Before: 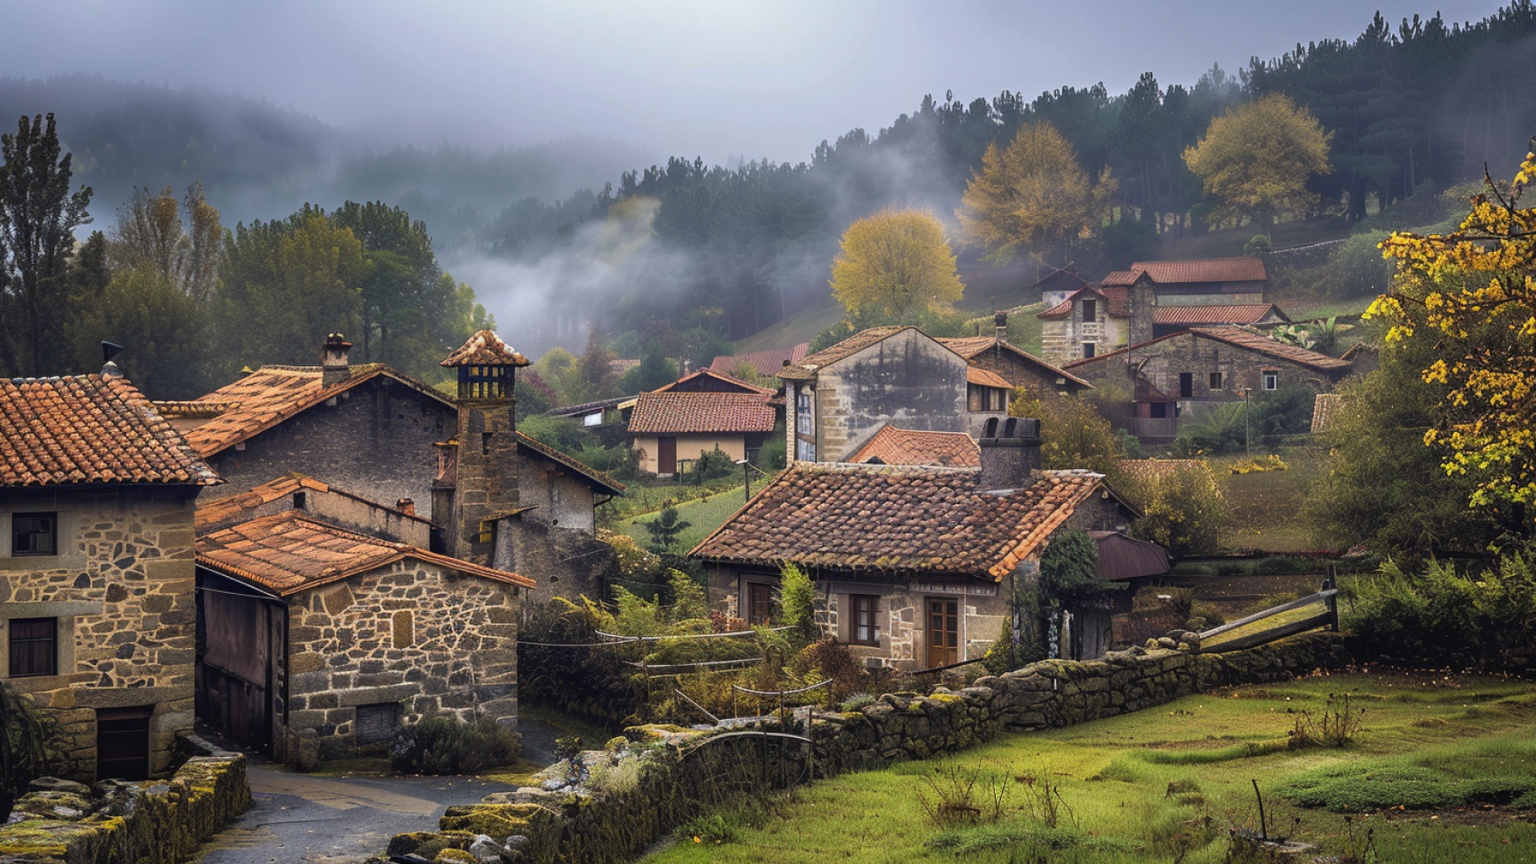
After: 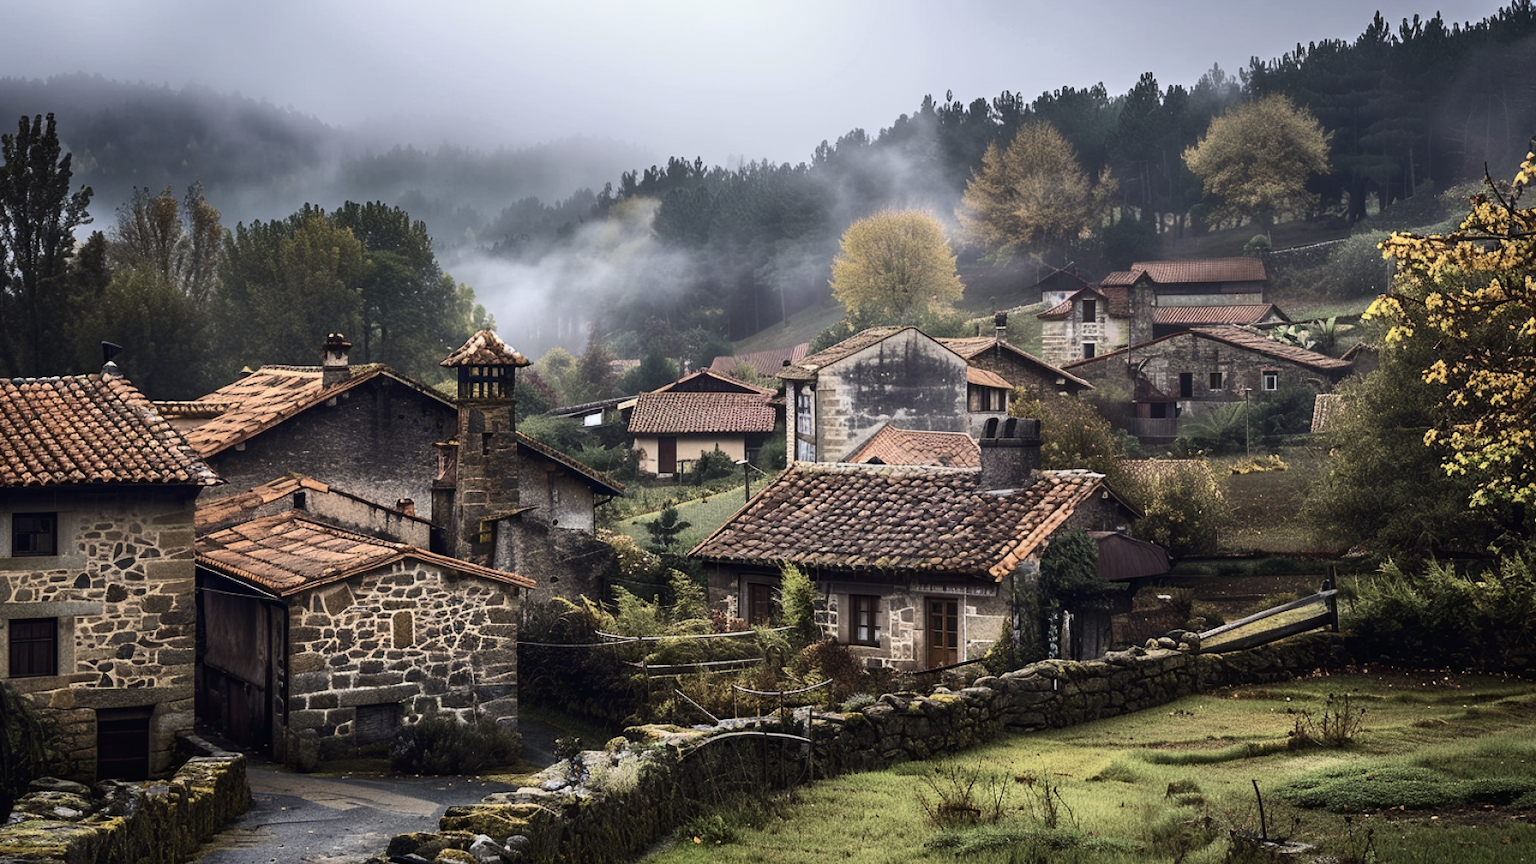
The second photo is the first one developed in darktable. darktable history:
contrast brightness saturation: contrast 0.253, saturation -0.32
